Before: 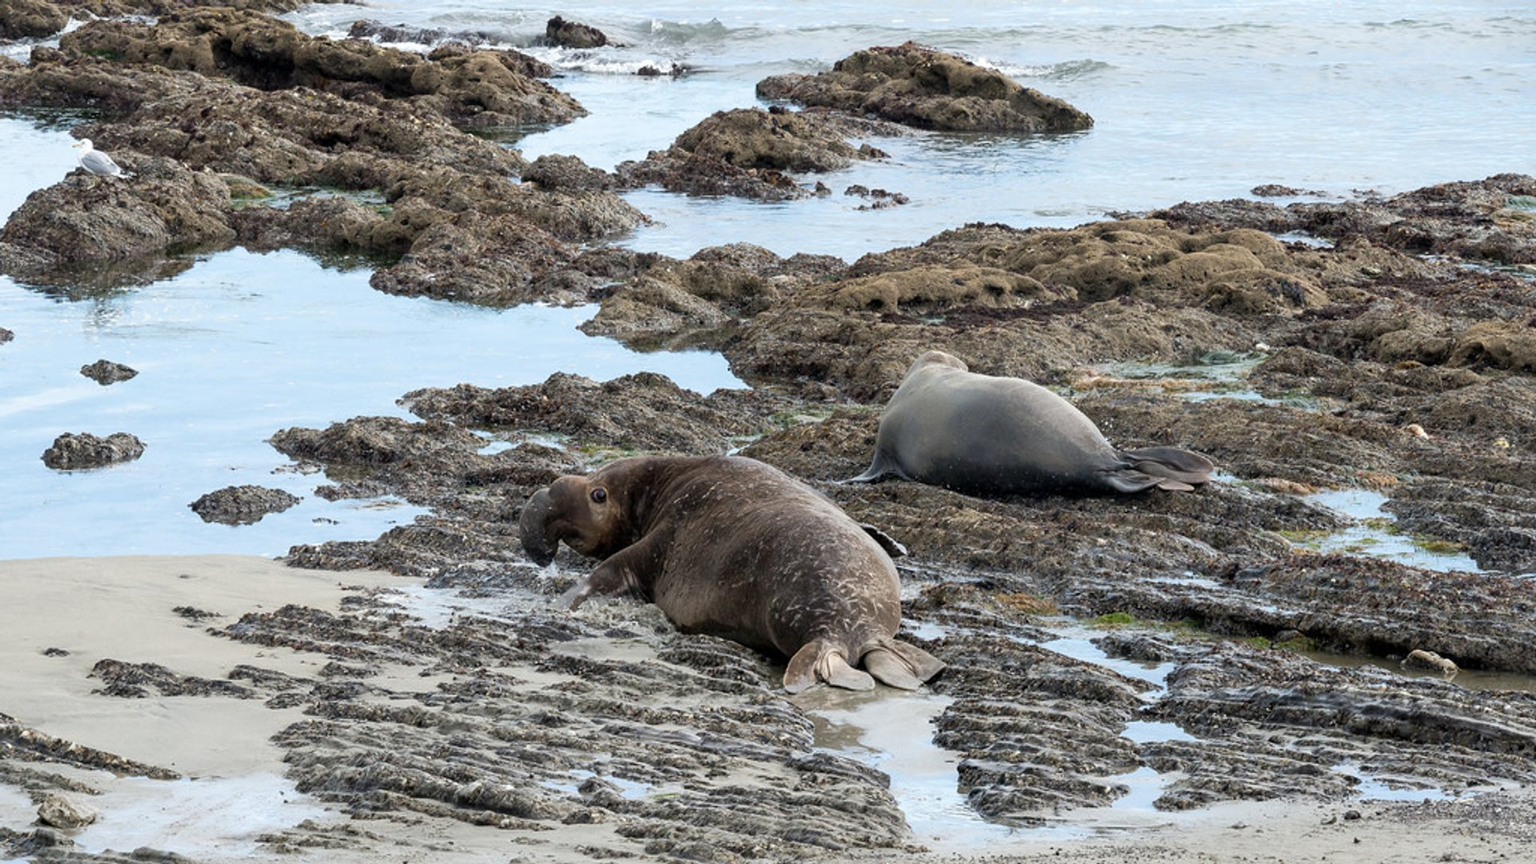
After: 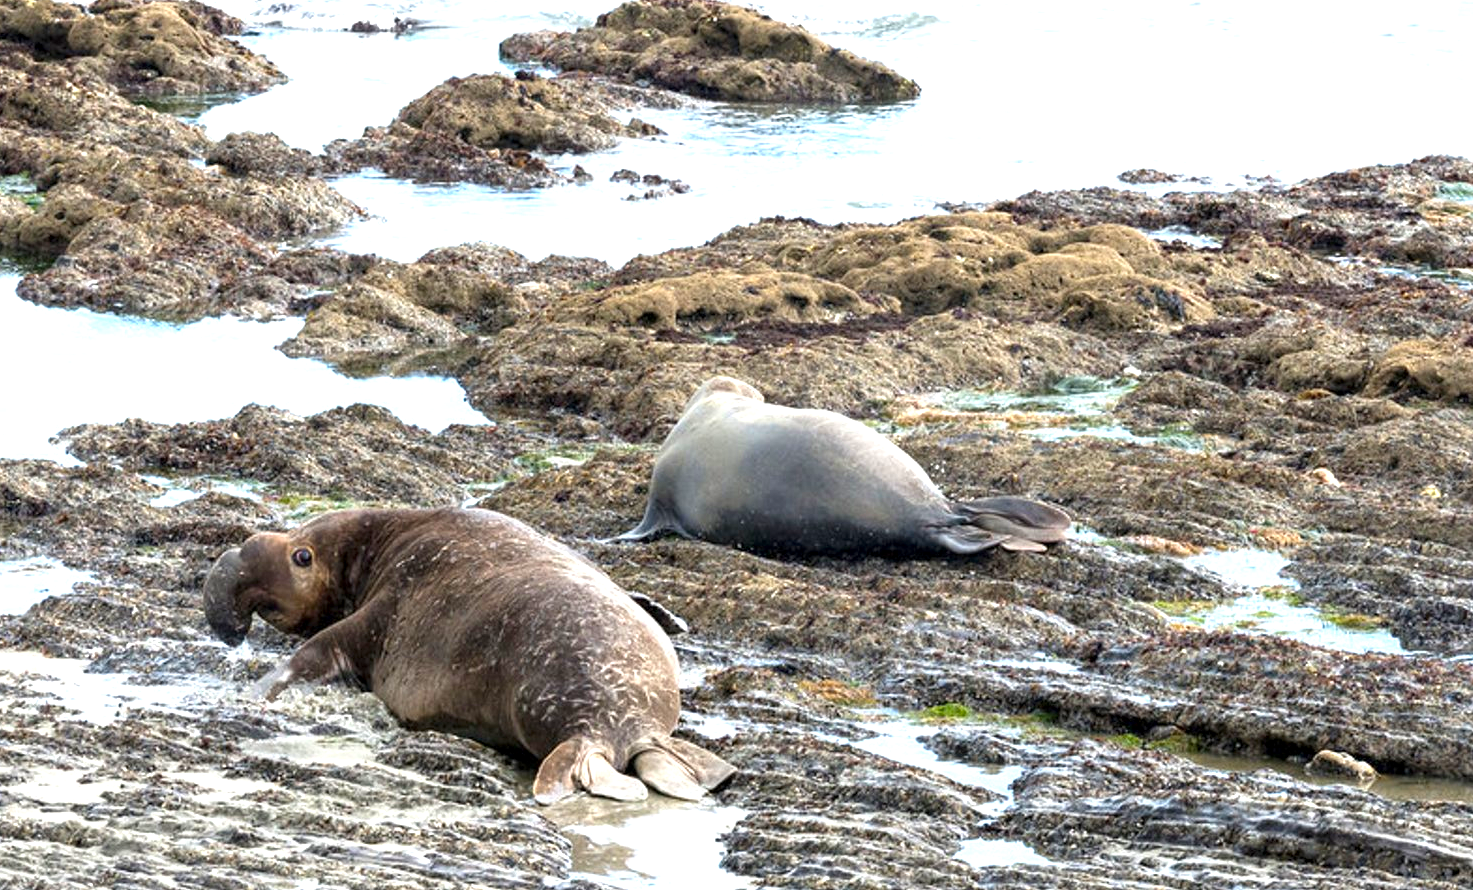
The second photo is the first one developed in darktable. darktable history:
exposure: black level correction 0, exposure 1 EV, compensate exposure bias true, compensate highlight preservation false
color correction: highlights b* -0.001, saturation 1.31
local contrast: highlights 101%, shadows 99%, detail 119%, midtone range 0.2
crop: left 23.233%, top 5.82%, bottom 11.71%
